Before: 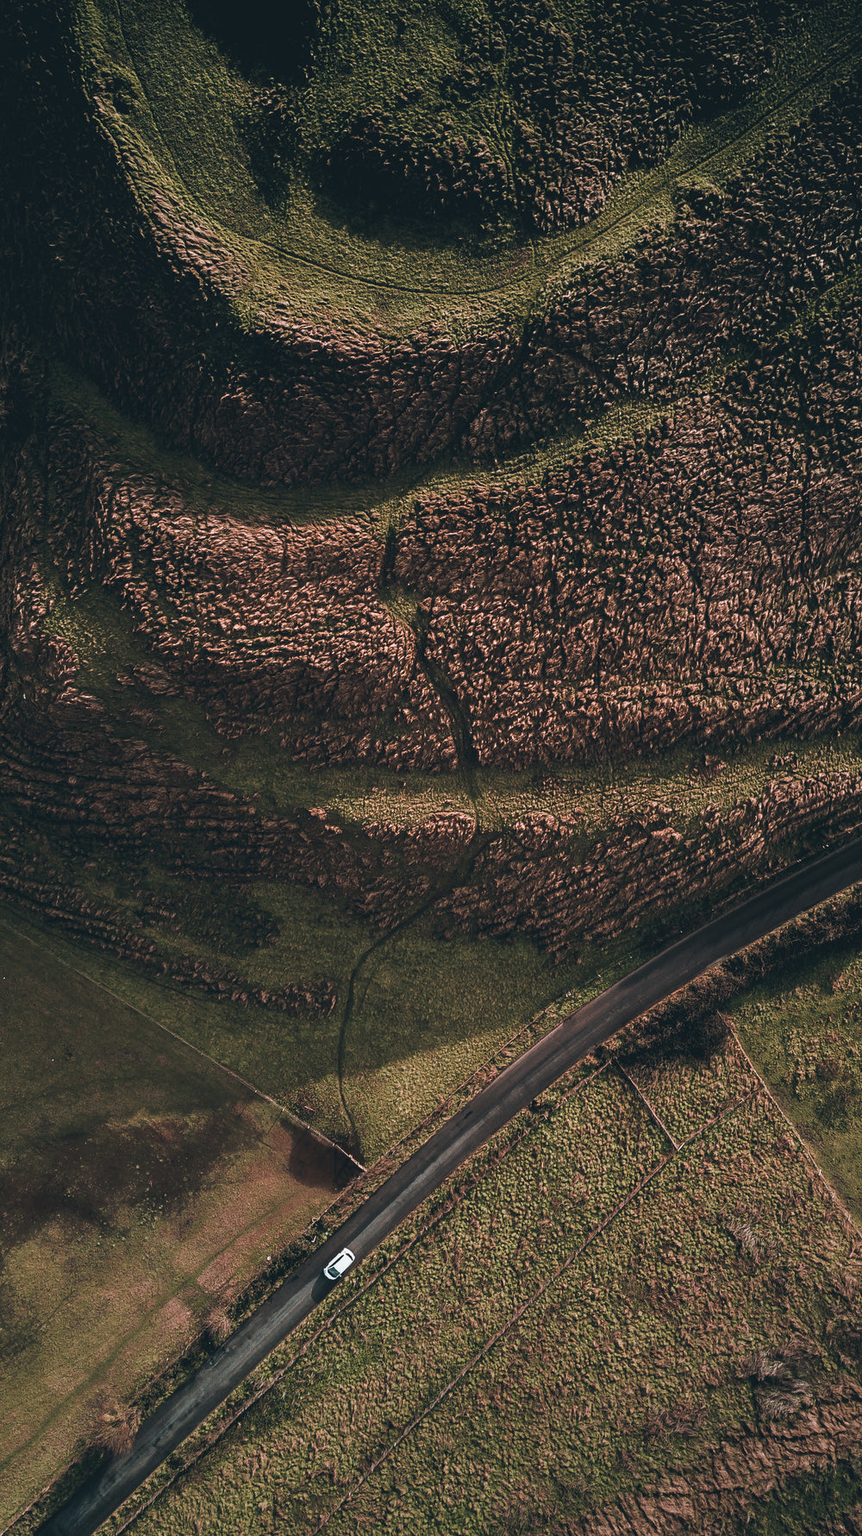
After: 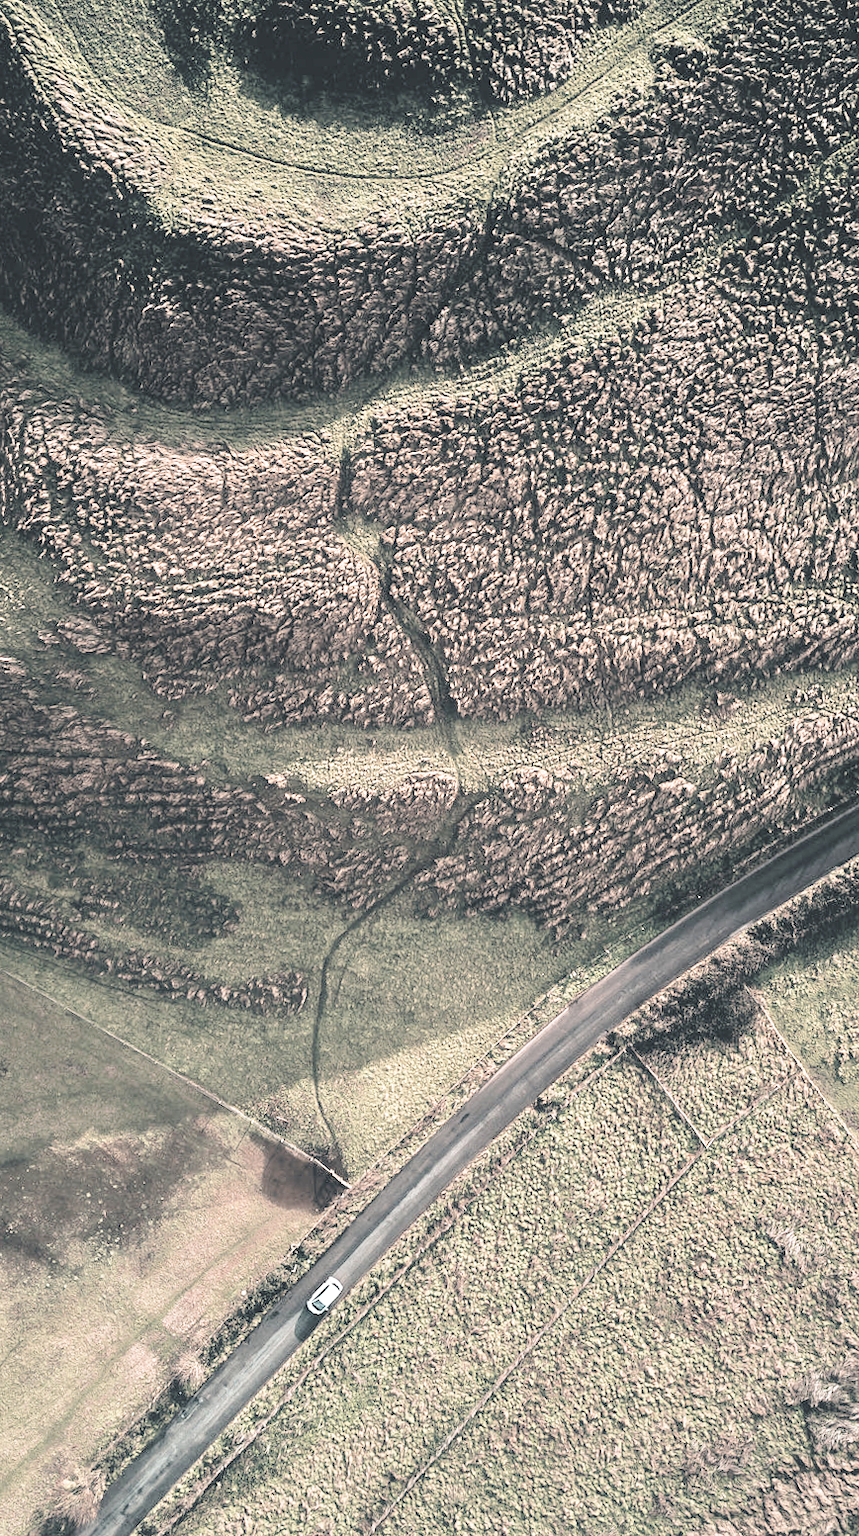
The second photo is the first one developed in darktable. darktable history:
contrast brightness saturation: brightness 0.181, saturation -0.512
crop and rotate: angle 2.65°, left 5.987%, top 5.686%
tone equalizer: -7 EV 0.144 EV, -6 EV 0.578 EV, -5 EV 1.15 EV, -4 EV 1.32 EV, -3 EV 1.16 EV, -2 EV 0.6 EV, -1 EV 0.148 EV, mask exposure compensation -0.484 EV
base curve: curves: ch0 [(0, 0) (0.028, 0.03) (0.121, 0.232) (0.46, 0.748) (0.859, 0.968) (1, 1)], preserve colors none
contrast equalizer: octaves 7, y [[0.502, 0.517, 0.543, 0.576, 0.611, 0.631], [0.5 ×6], [0.5 ×6], [0 ×6], [0 ×6]], mix 0.148
